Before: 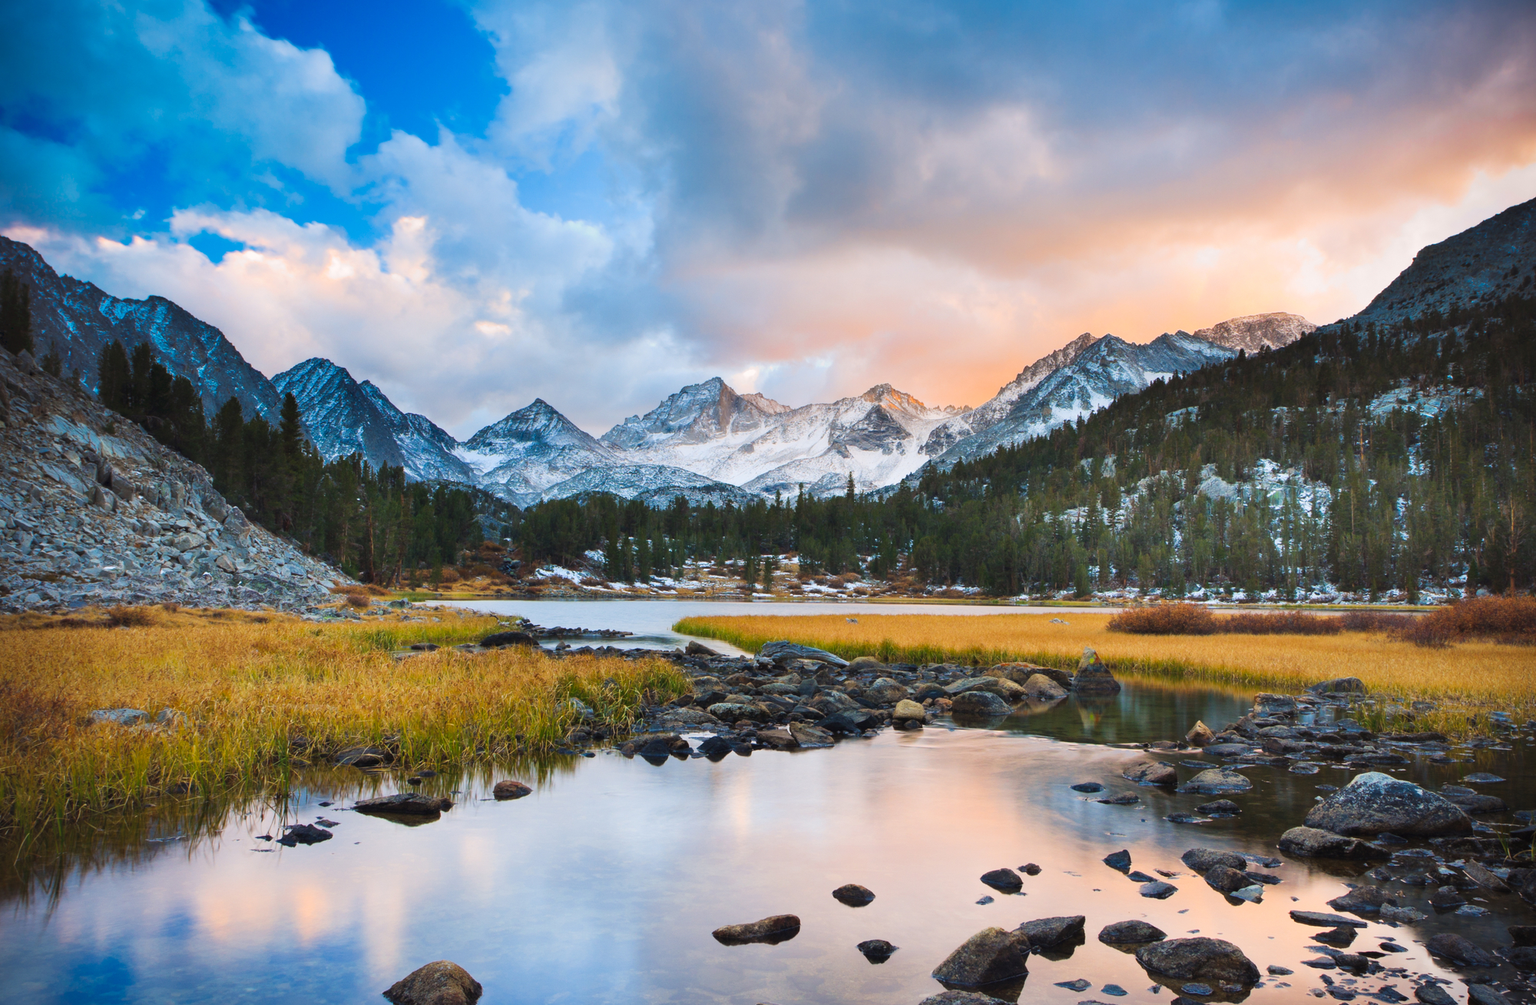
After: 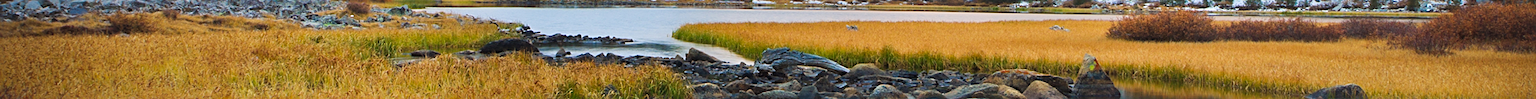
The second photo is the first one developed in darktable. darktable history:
sharpen: on, module defaults
crop and rotate: top 59.084%, bottom 30.916%
